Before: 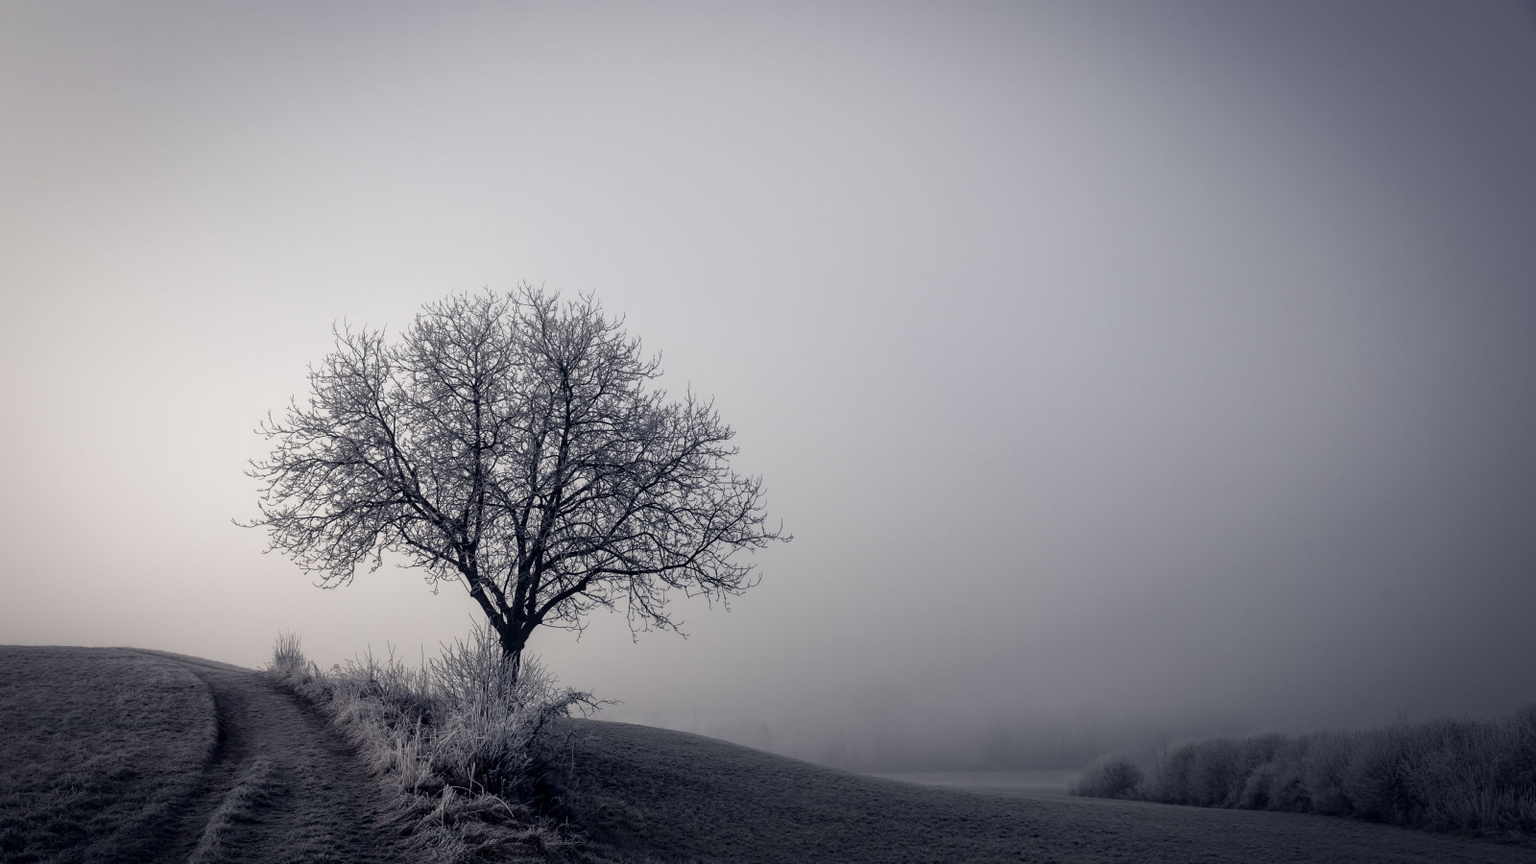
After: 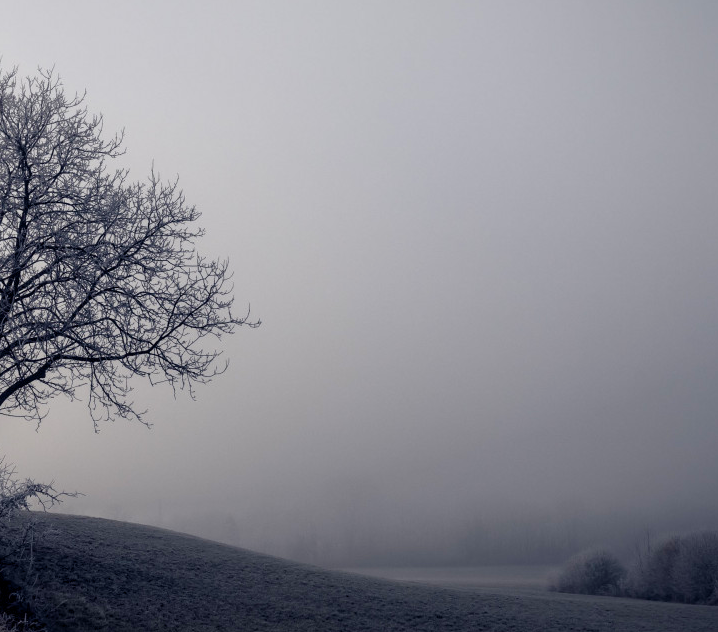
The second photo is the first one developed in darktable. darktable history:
crop: left 35.327%, top 26.336%, right 19.794%, bottom 3.385%
color balance rgb: perceptual saturation grading › global saturation 34.752%, perceptual saturation grading › highlights -29.91%, perceptual saturation grading › shadows 34.632%
